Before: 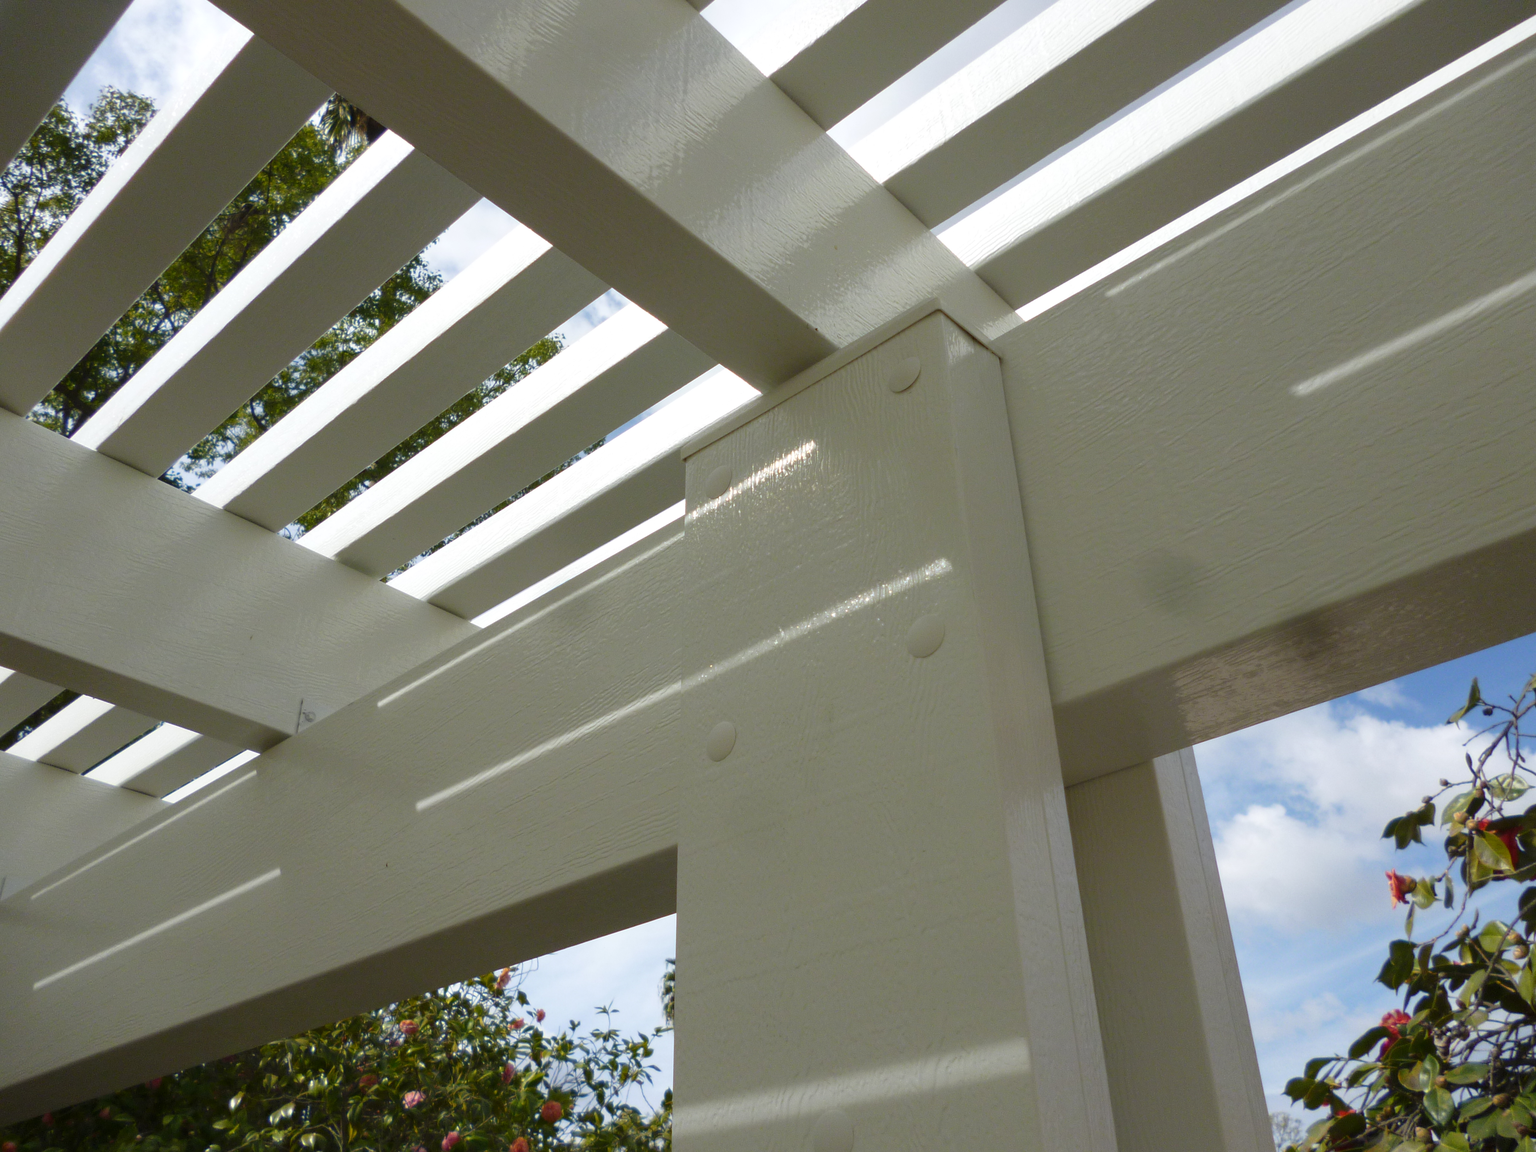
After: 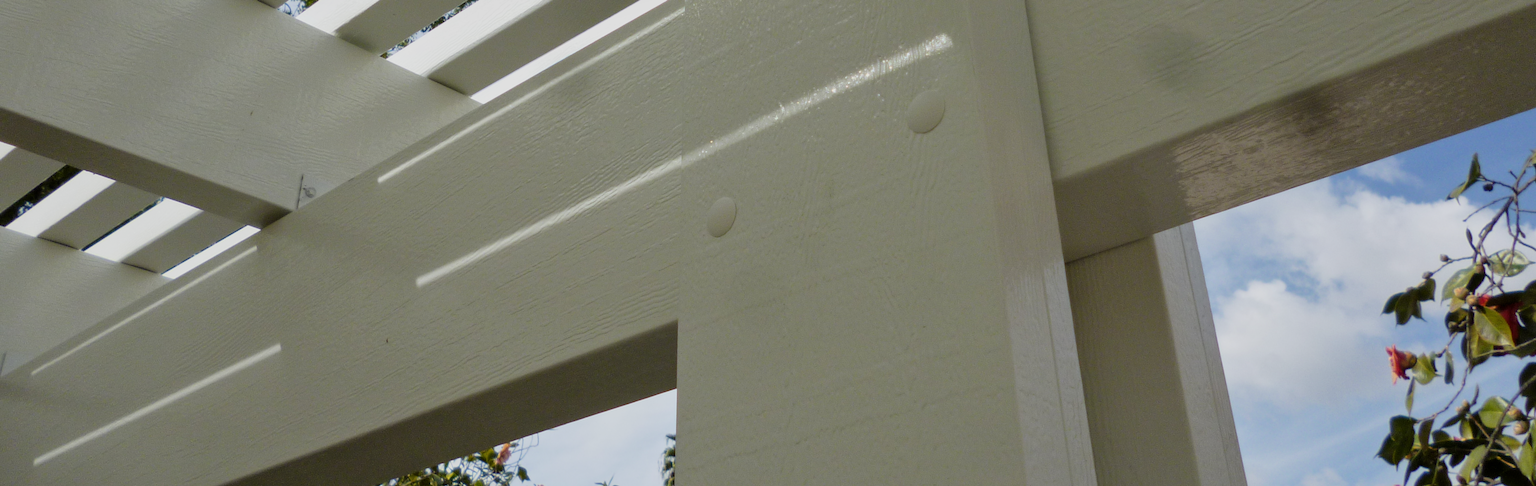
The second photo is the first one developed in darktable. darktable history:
local contrast: mode bilateral grid, contrast 20, coarseness 50, detail 120%, midtone range 0.2
filmic rgb: hardness 4.17
crop: top 45.551%, bottom 12.262%
shadows and highlights: shadows 30.86, highlights 0, soften with gaussian
